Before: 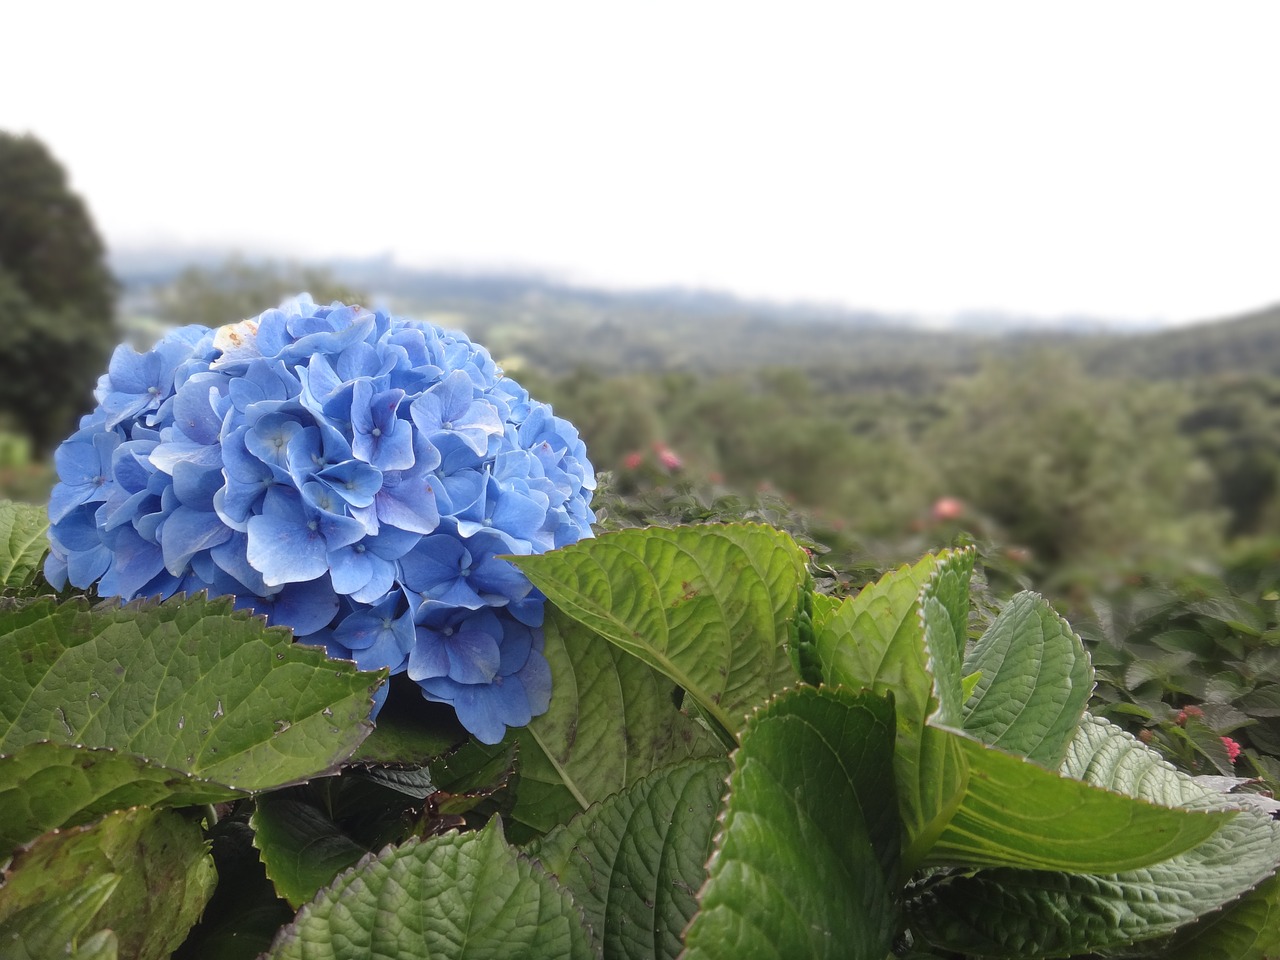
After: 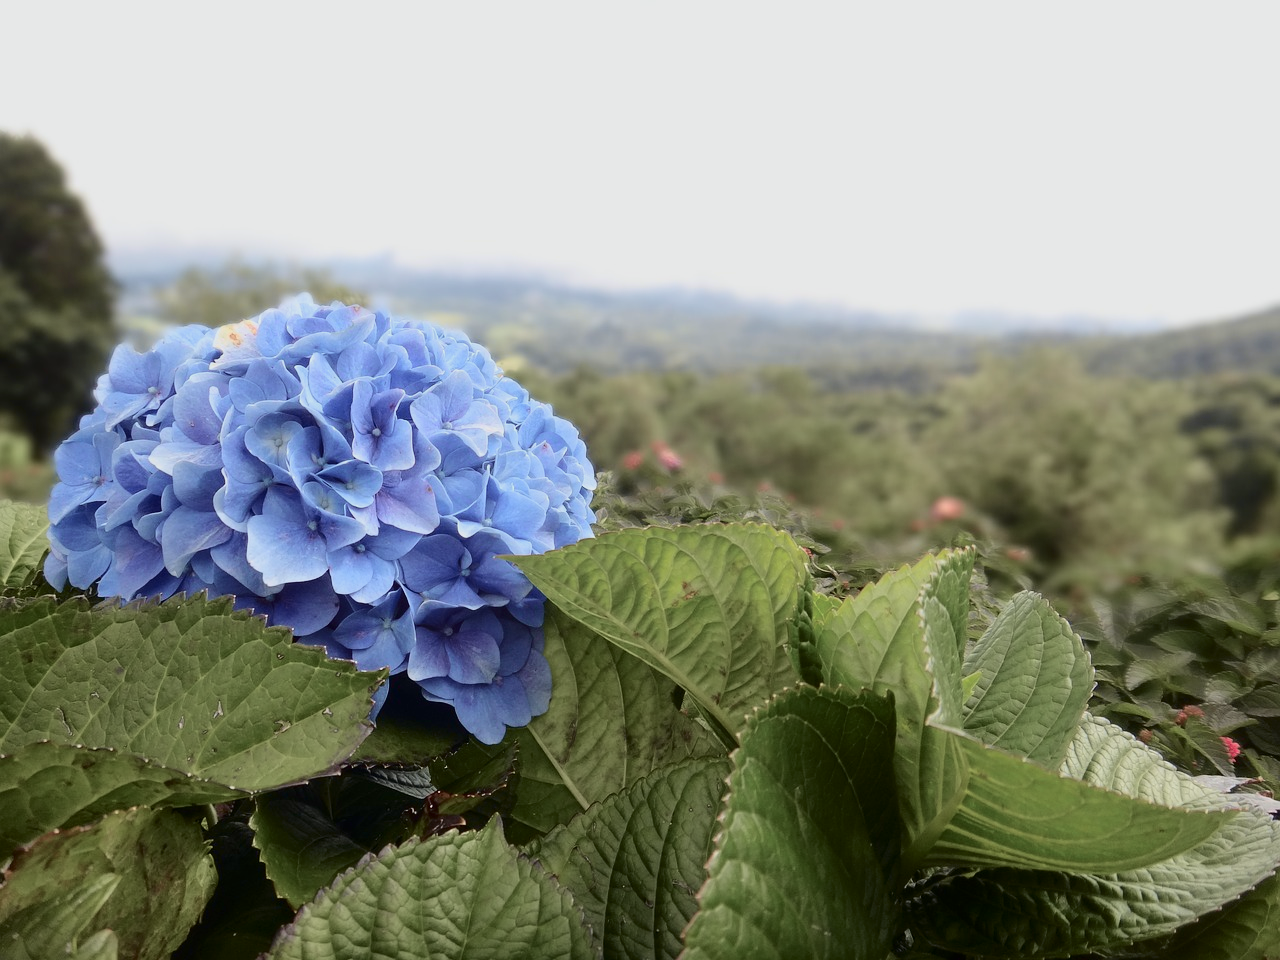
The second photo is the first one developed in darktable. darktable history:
tone curve: curves: ch0 [(0, 0) (0.049, 0.01) (0.154, 0.081) (0.491, 0.519) (0.748, 0.765) (1, 0.919)]; ch1 [(0, 0) (0.172, 0.123) (0.317, 0.272) (0.401, 0.422) (0.499, 0.497) (0.531, 0.54) (0.615, 0.603) (0.741, 0.783) (1, 1)]; ch2 [(0, 0) (0.411, 0.424) (0.483, 0.478) (0.544, 0.56) (0.686, 0.638) (1, 1)], color space Lab, independent channels, preserve colors none
